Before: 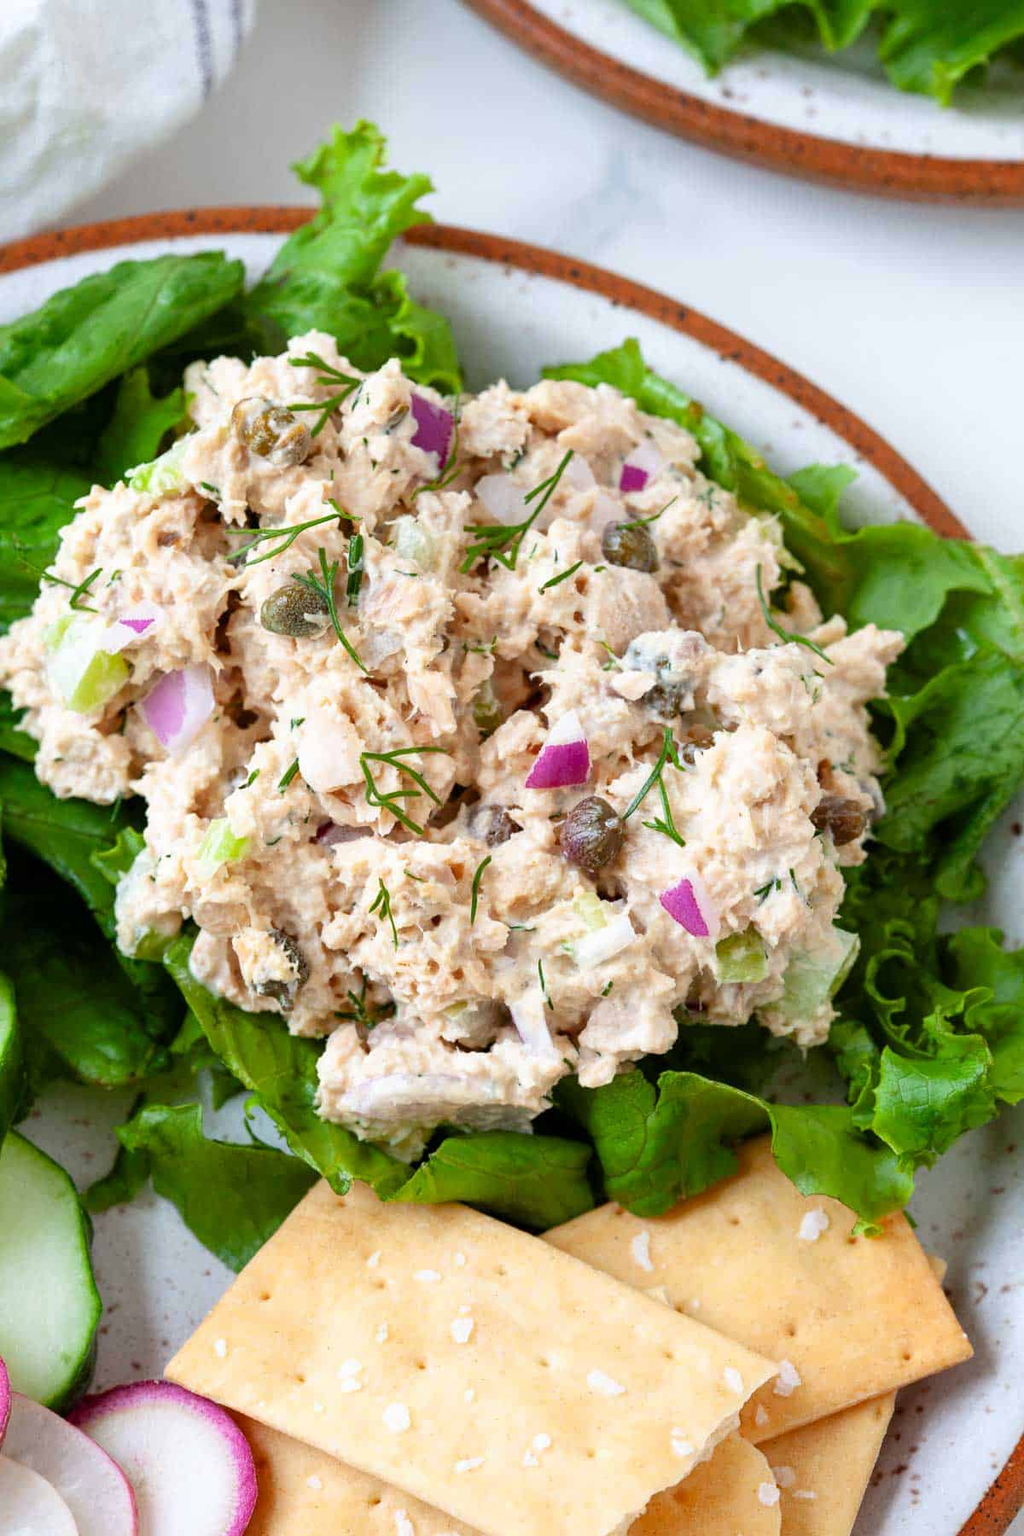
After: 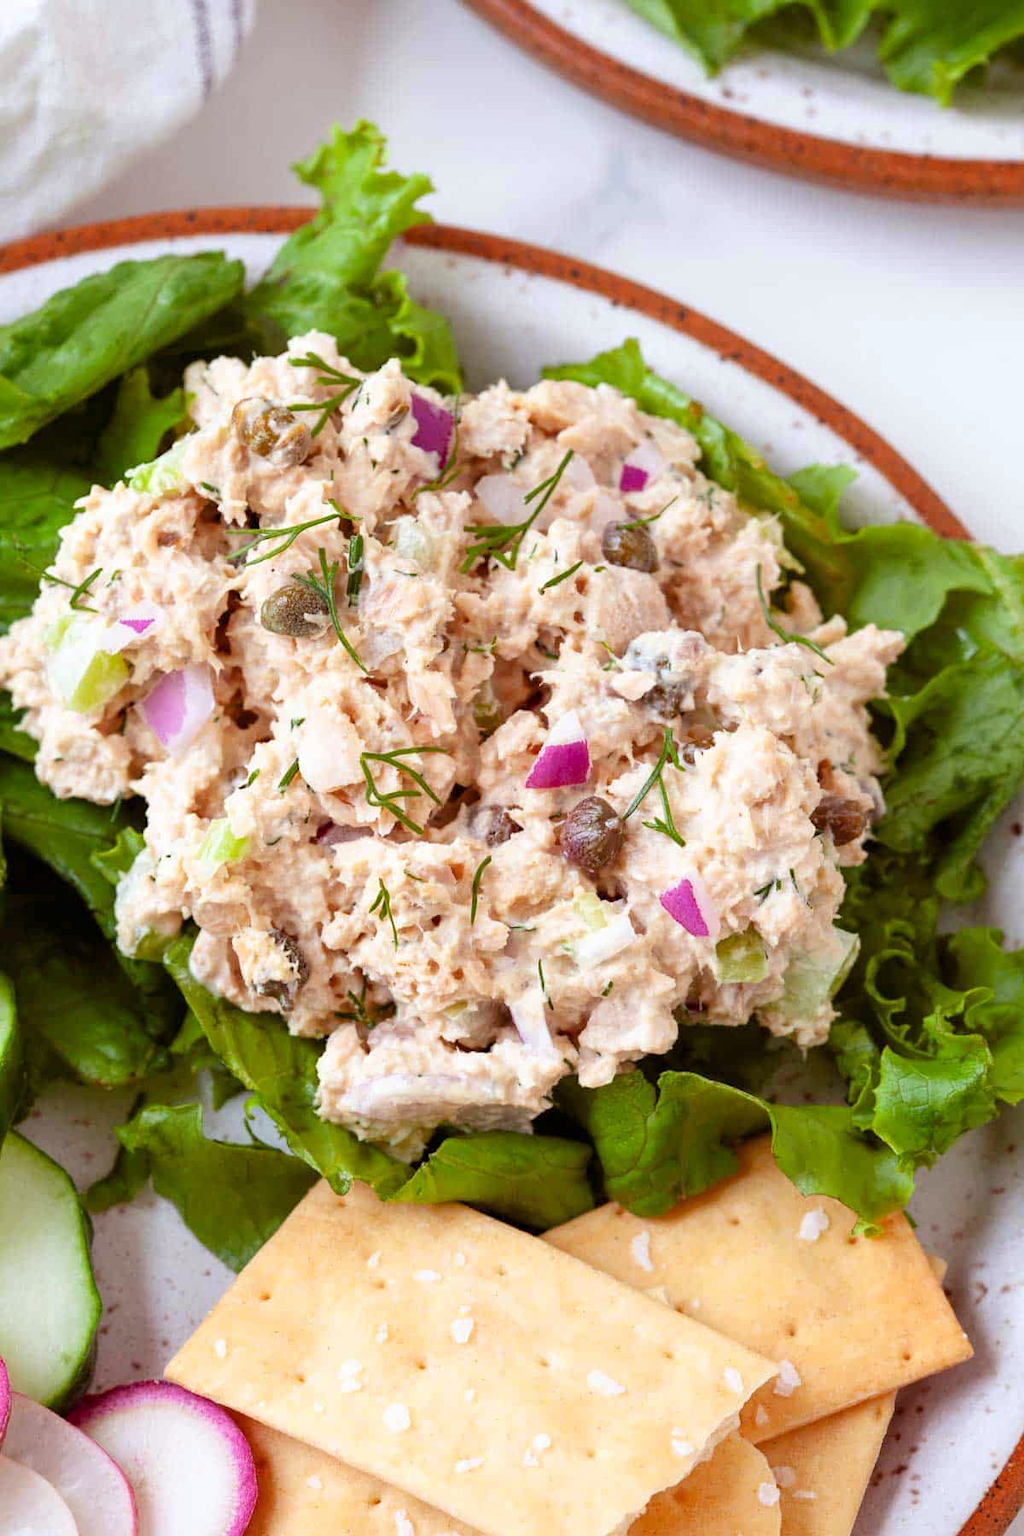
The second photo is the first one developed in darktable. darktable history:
color balance rgb: global vibrance -1%, saturation formula JzAzBz (2021)
rgb levels: mode RGB, independent channels, levels [[0, 0.474, 1], [0, 0.5, 1], [0, 0.5, 1]]
